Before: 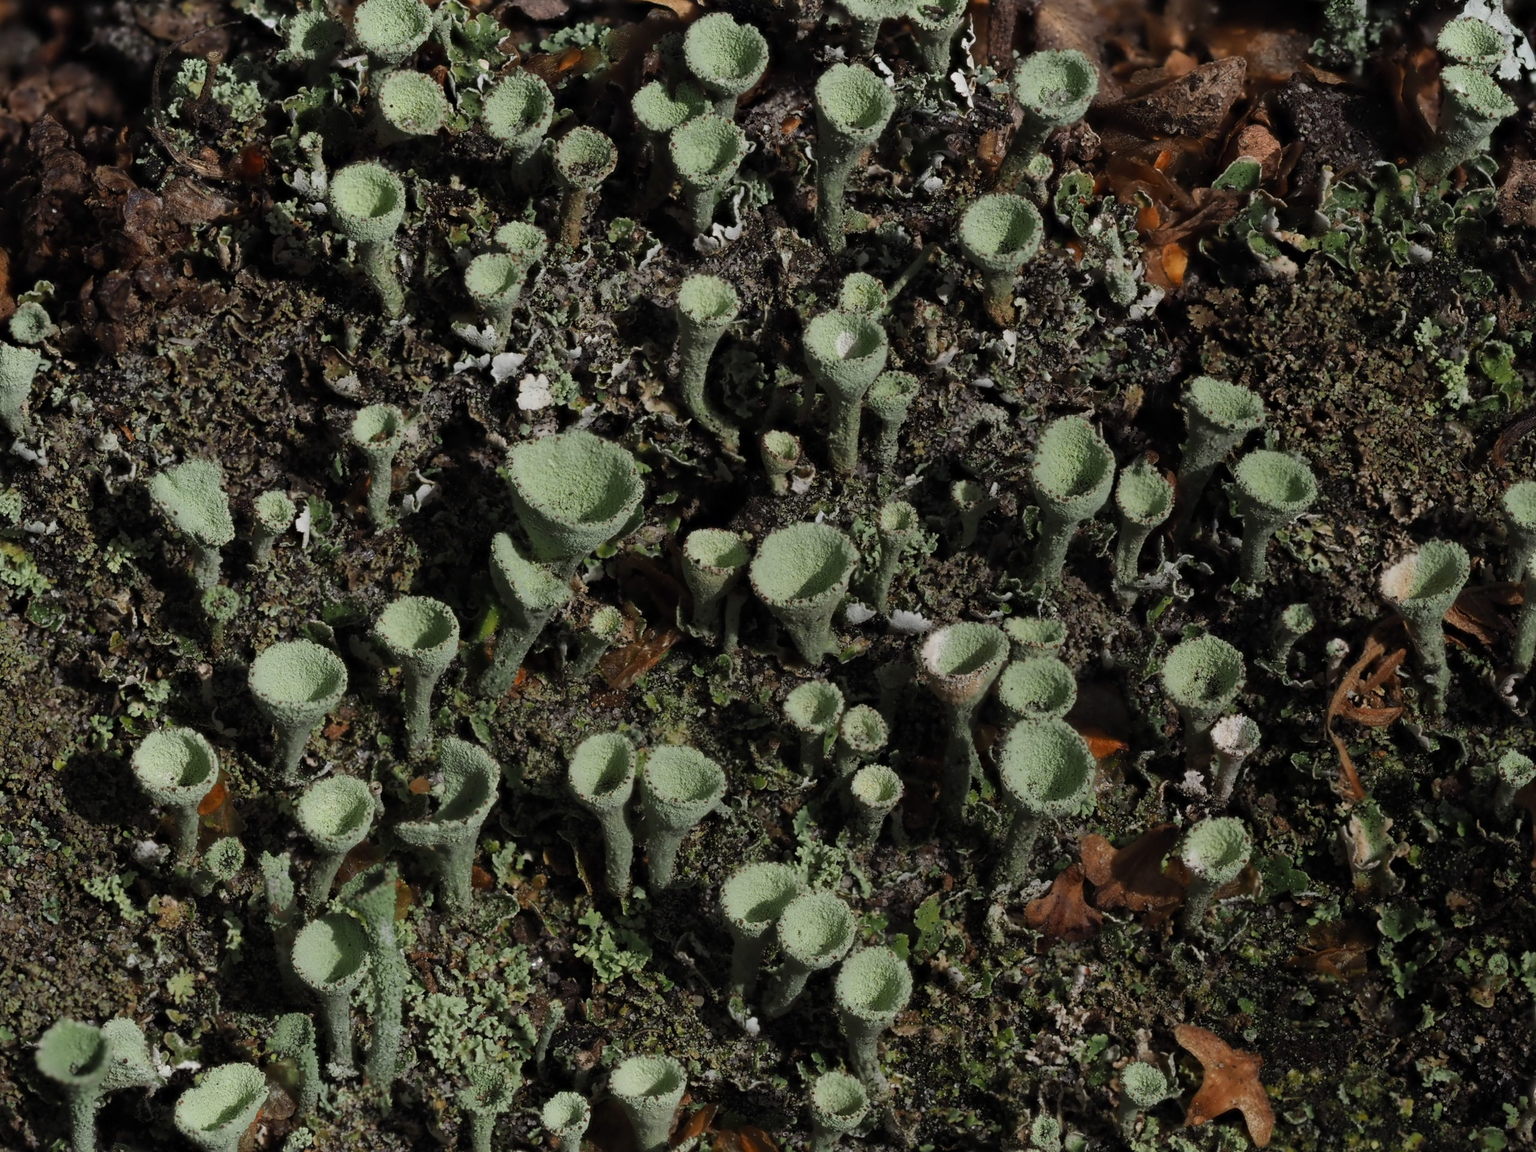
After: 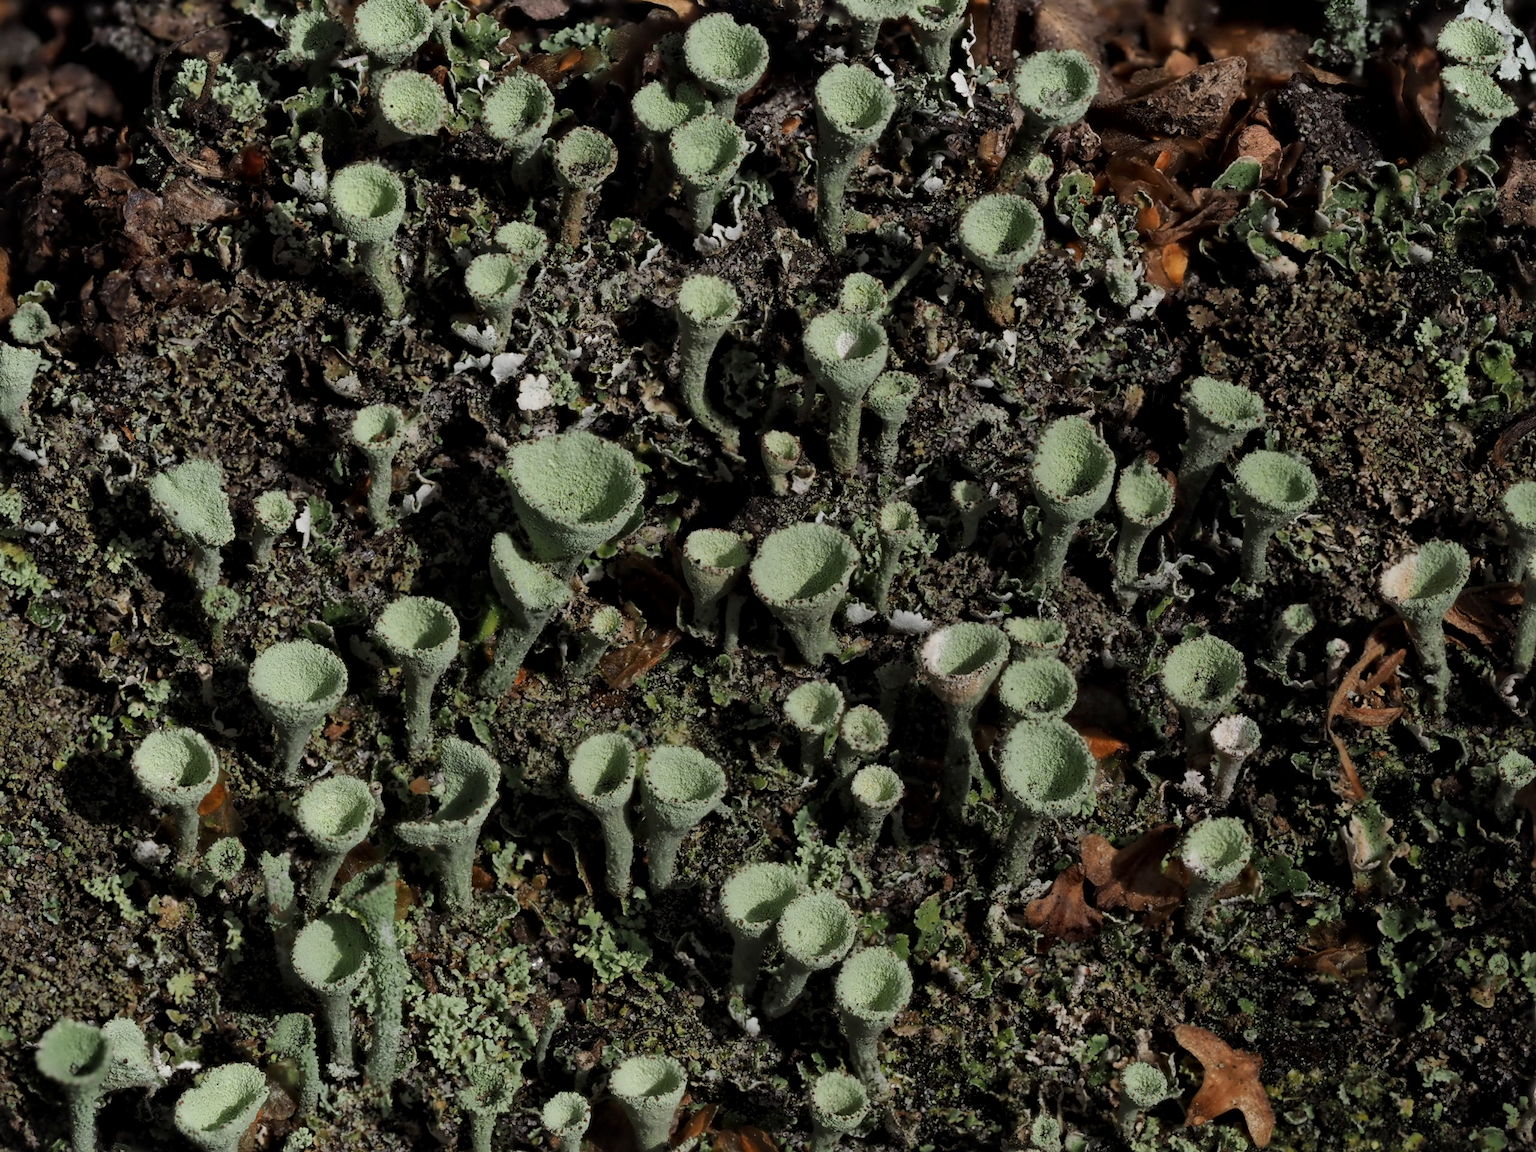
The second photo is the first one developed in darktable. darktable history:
local contrast: mode bilateral grid, contrast 20, coarseness 50, detail 148%, midtone range 0.2
tone equalizer: on, module defaults
